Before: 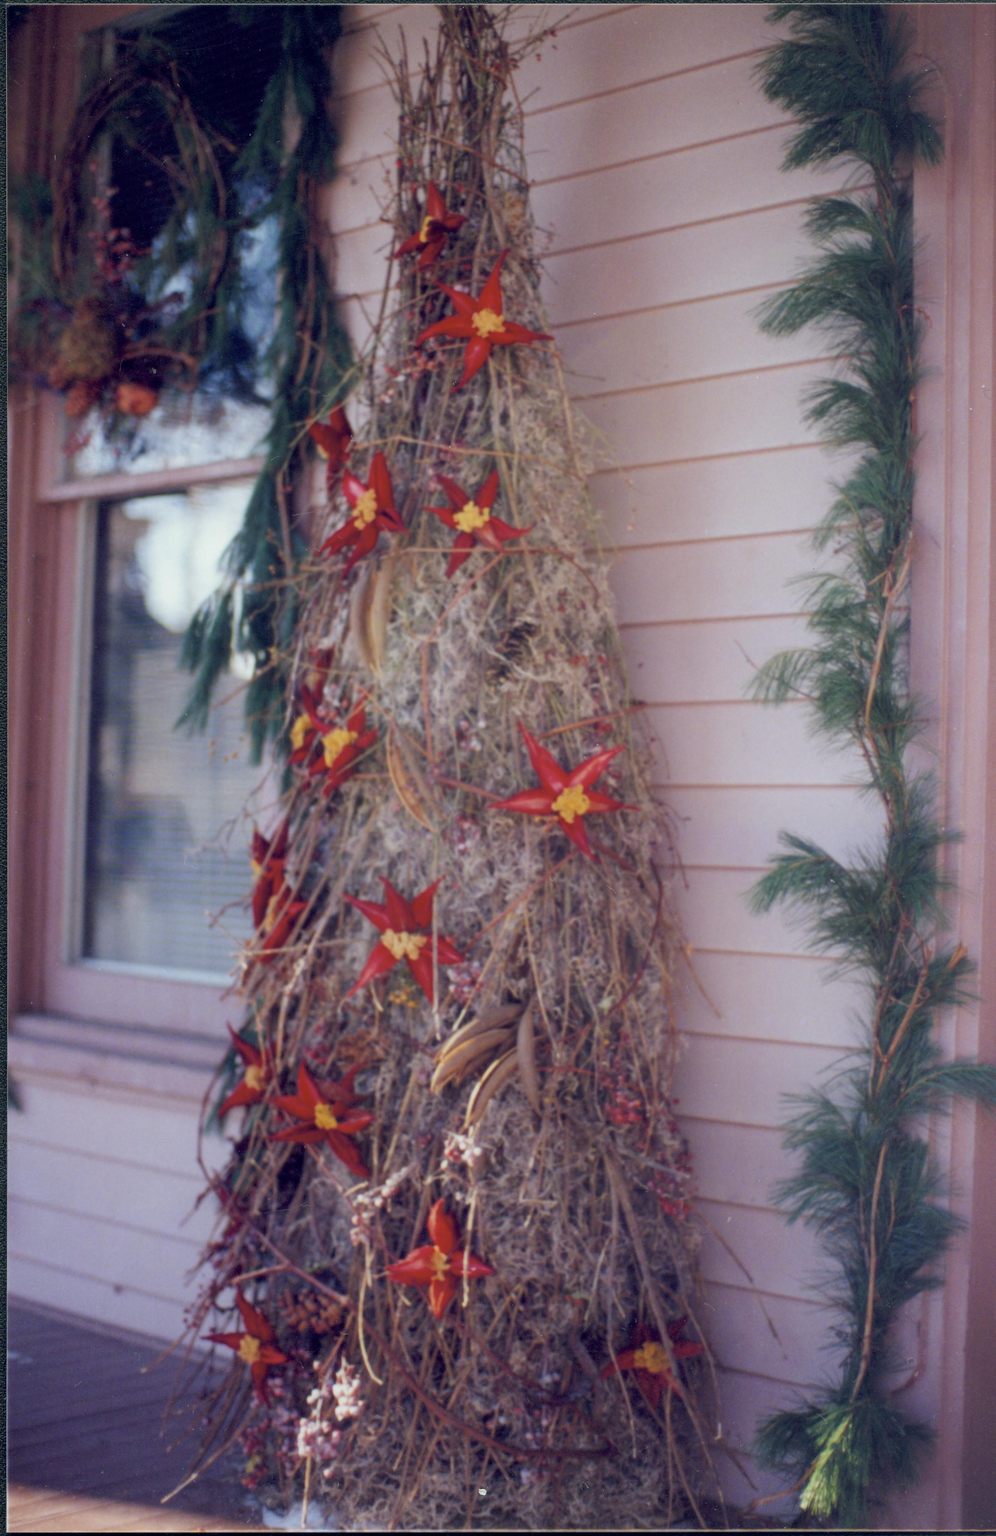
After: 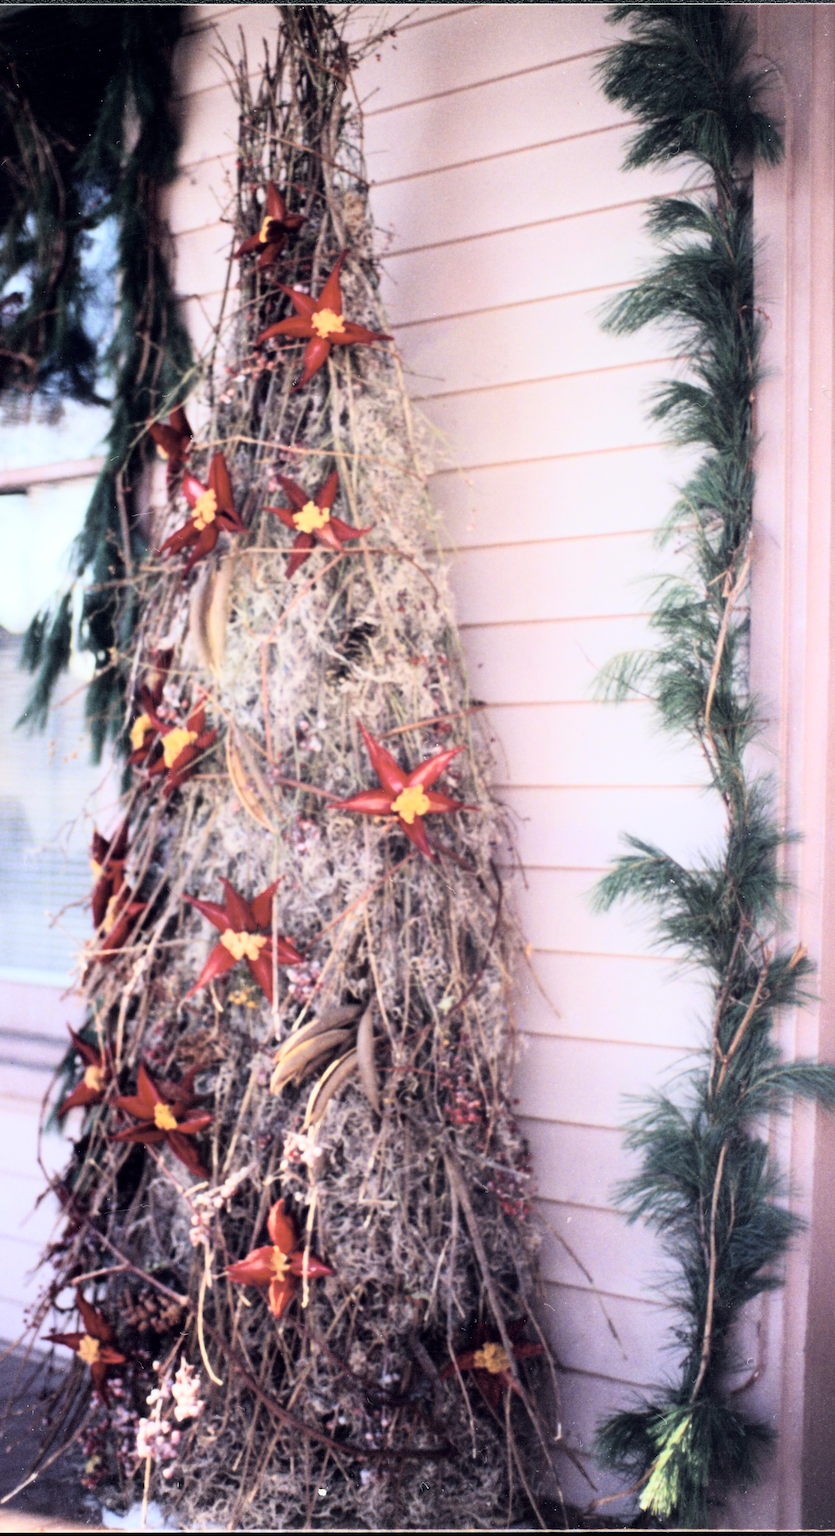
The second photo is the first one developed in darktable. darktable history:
color correction: saturation 0.8
crop: left 16.145%
rgb curve: curves: ch0 [(0, 0) (0.21, 0.15) (0.24, 0.21) (0.5, 0.75) (0.75, 0.96) (0.89, 0.99) (1, 1)]; ch1 [(0, 0.02) (0.21, 0.13) (0.25, 0.2) (0.5, 0.67) (0.75, 0.9) (0.89, 0.97) (1, 1)]; ch2 [(0, 0.02) (0.21, 0.13) (0.25, 0.2) (0.5, 0.67) (0.75, 0.9) (0.89, 0.97) (1, 1)], compensate middle gray true
bloom: size 3%, threshold 100%, strength 0%
